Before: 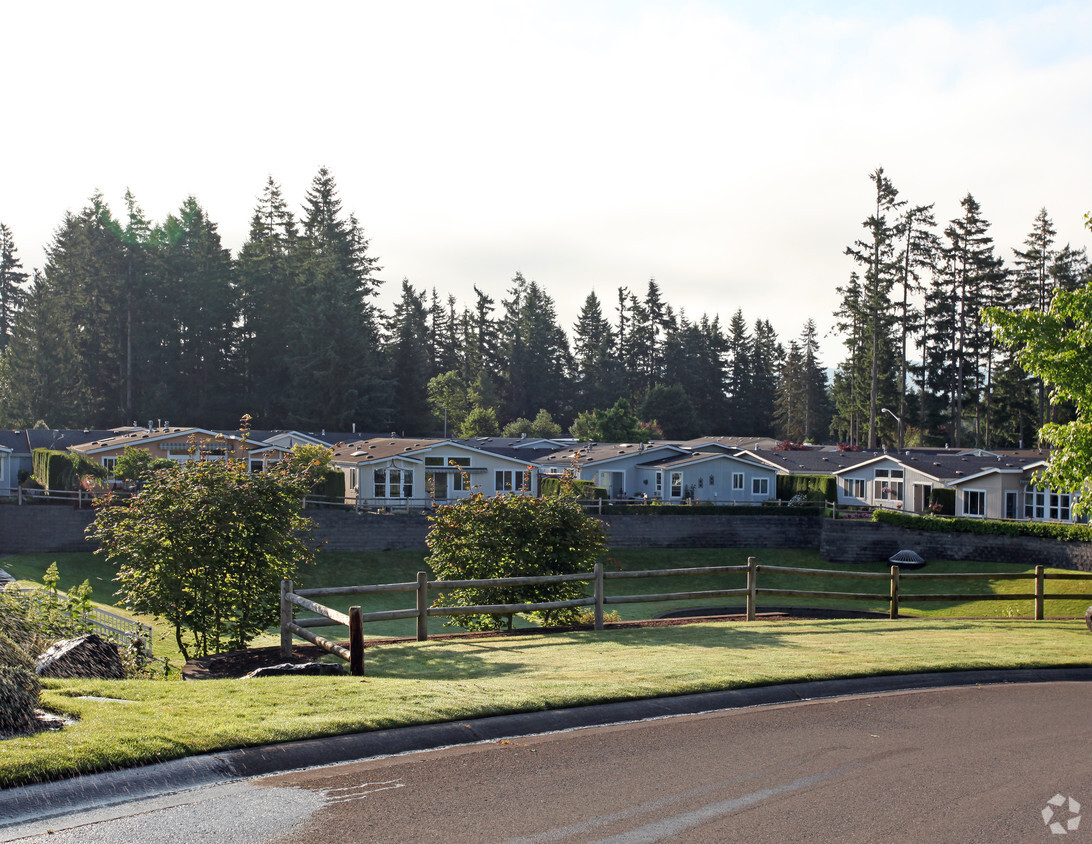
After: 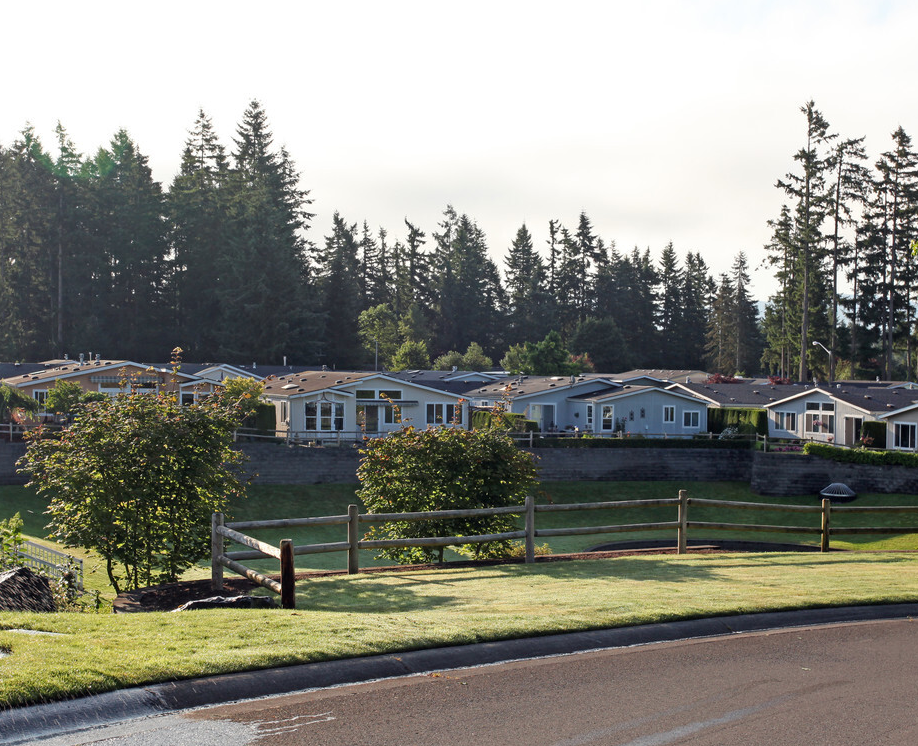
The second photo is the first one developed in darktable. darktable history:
crop: left 6.387%, top 8.004%, right 9.526%, bottom 3.567%
levels: black 3.9%
